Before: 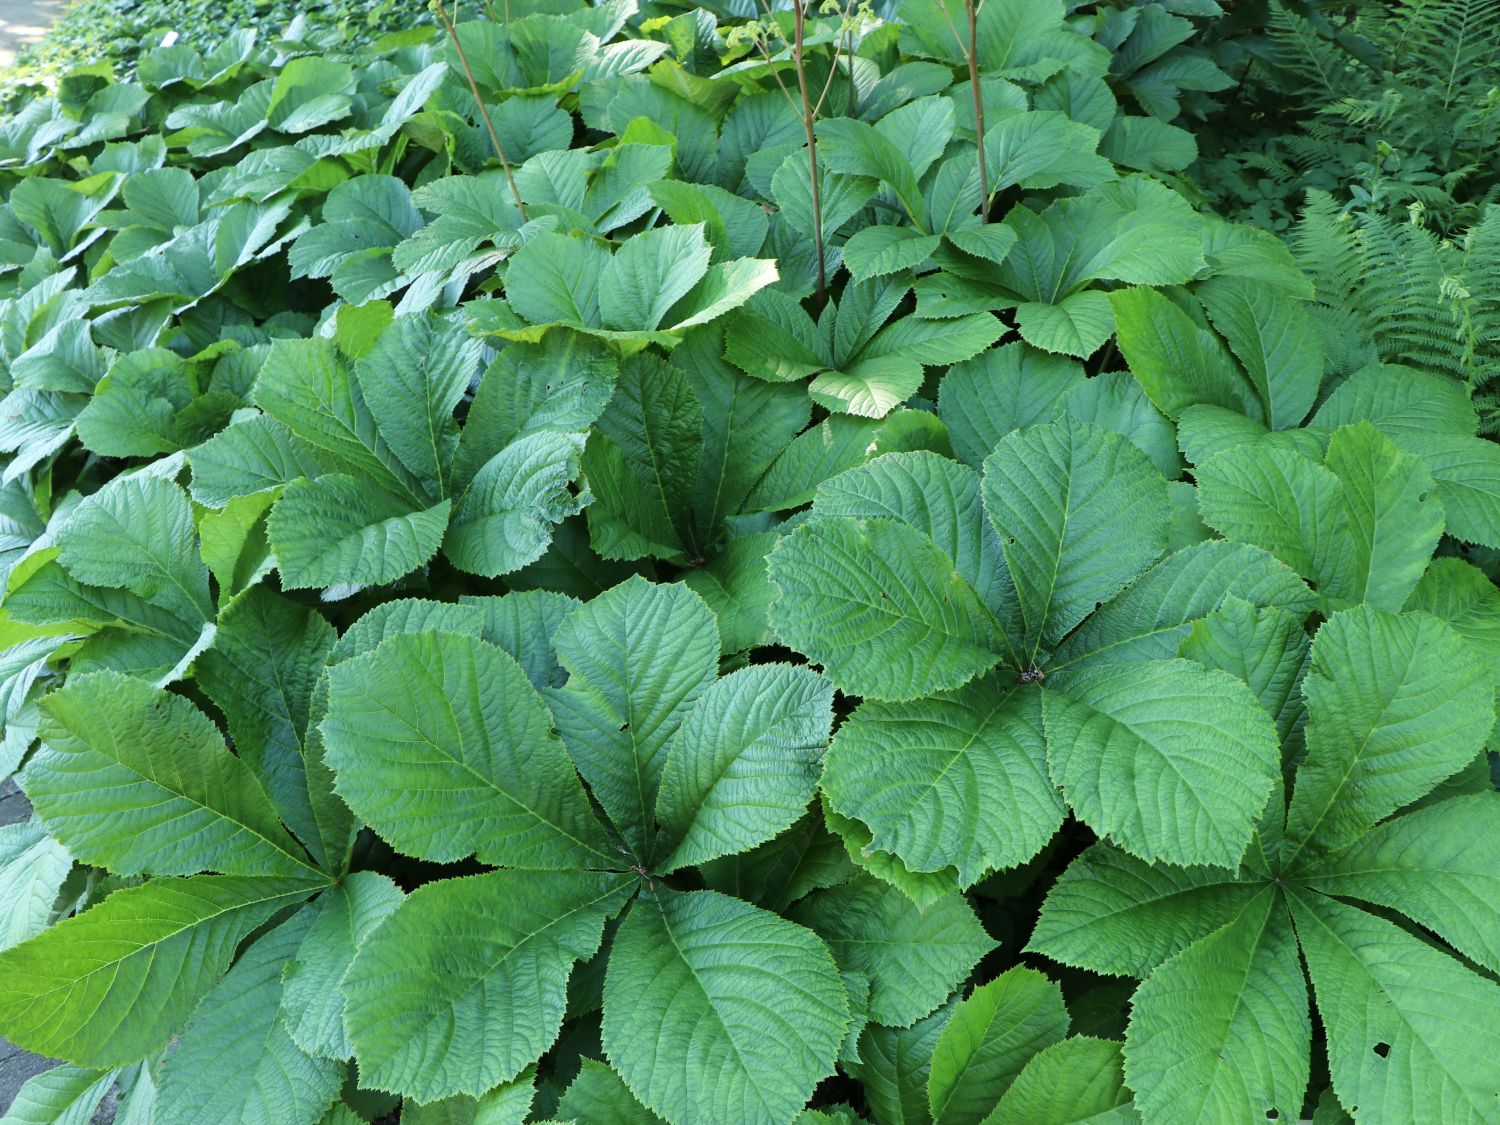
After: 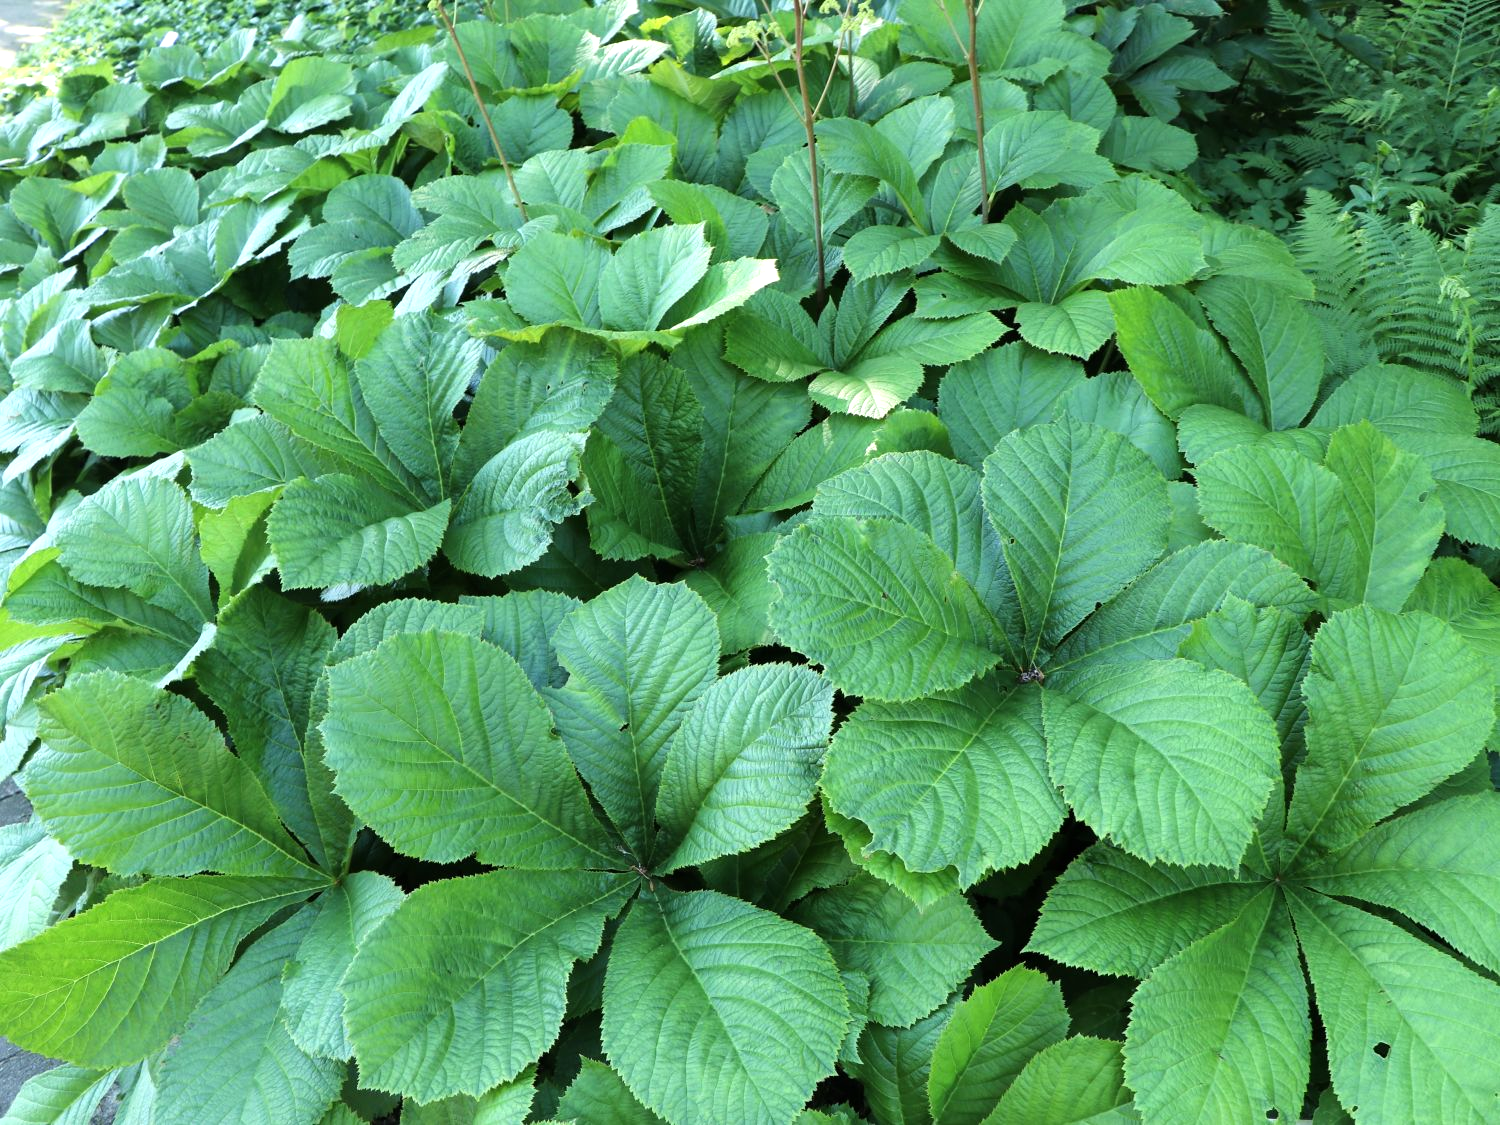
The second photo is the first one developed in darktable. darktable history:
tone equalizer: -8 EV -0.377 EV, -7 EV -0.365 EV, -6 EV -0.312 EV, -5 EV -0.201 EV, -3 EV 0.225 EV, -2 EV 0.339 EV, -1 EV 0.413 EV, +0 EV 0.397 EV
